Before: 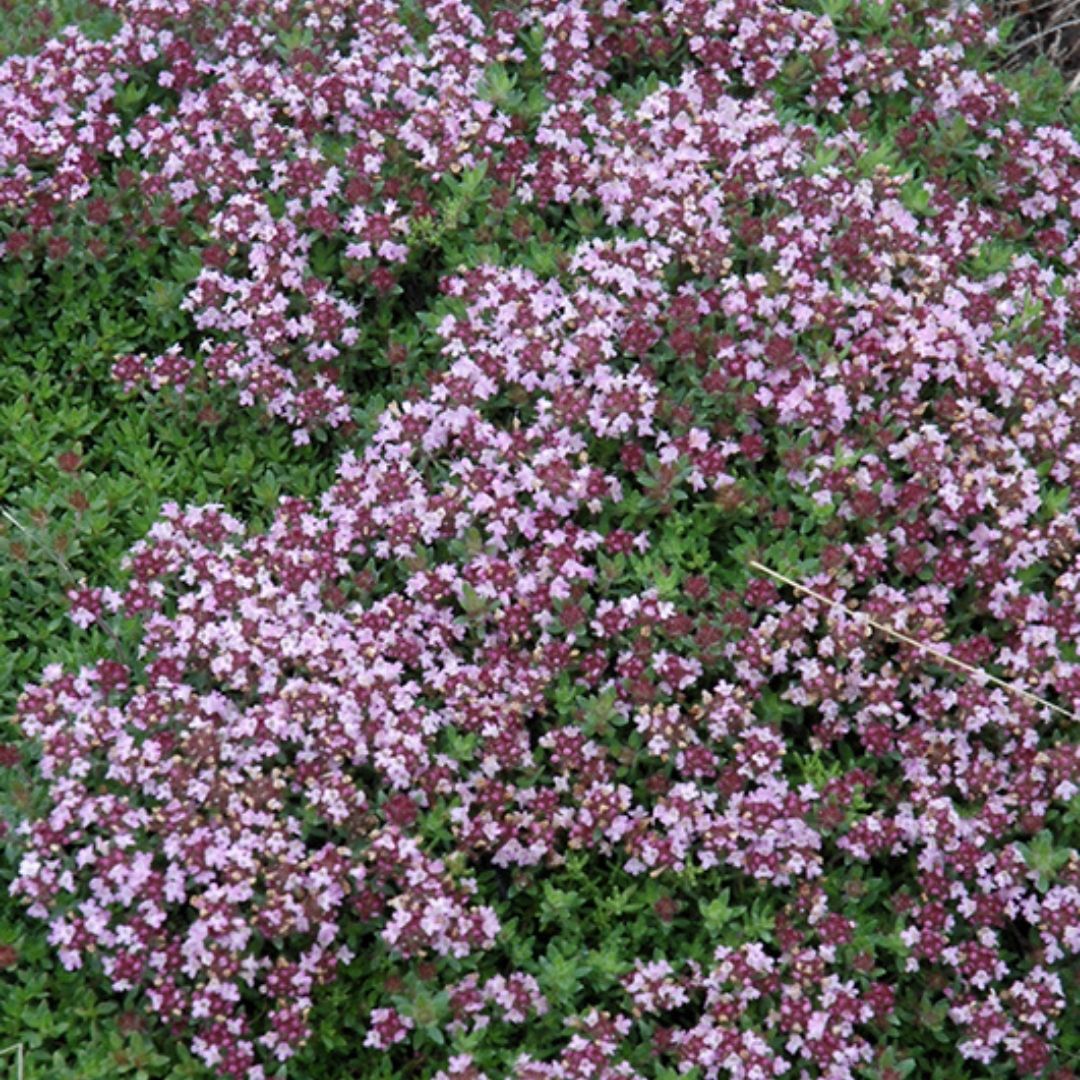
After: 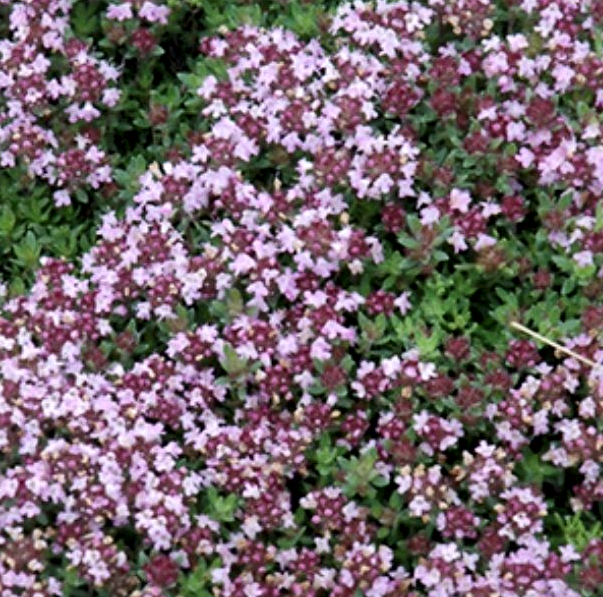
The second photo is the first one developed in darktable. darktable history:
local contrast: mode bilateral grid, contrast 20, coarseness 51, detail 161%, midtone range 0.2
crop and rotate: left 22.161%, top 22.157%, right 21.932%, bottom 22.536%
